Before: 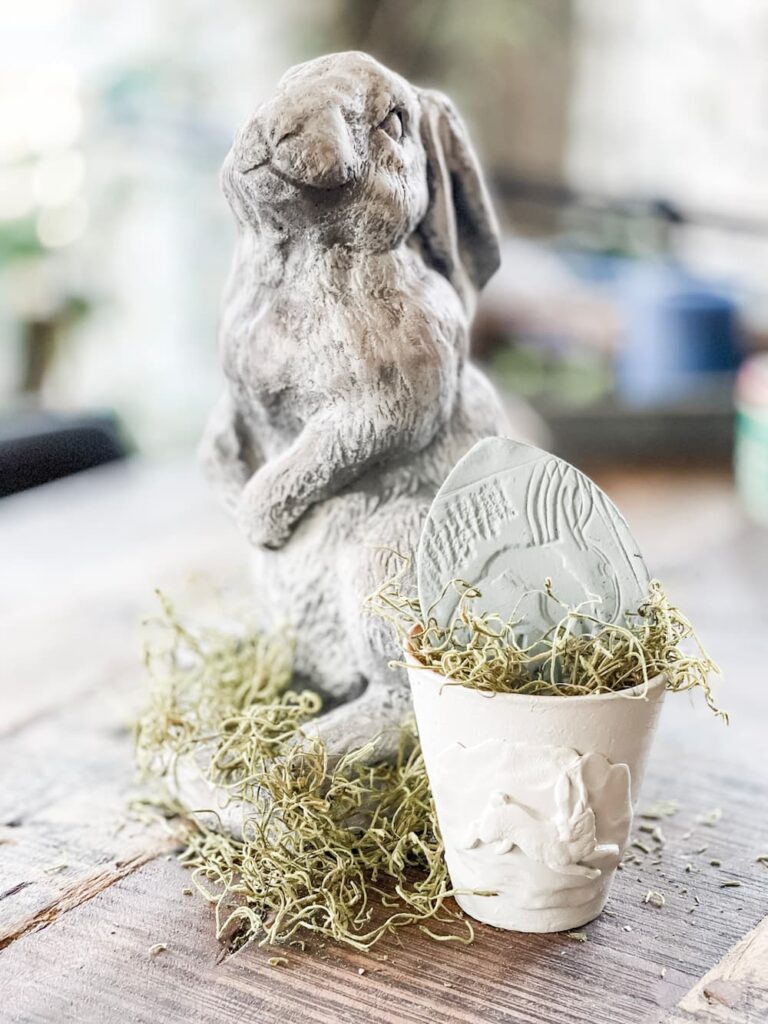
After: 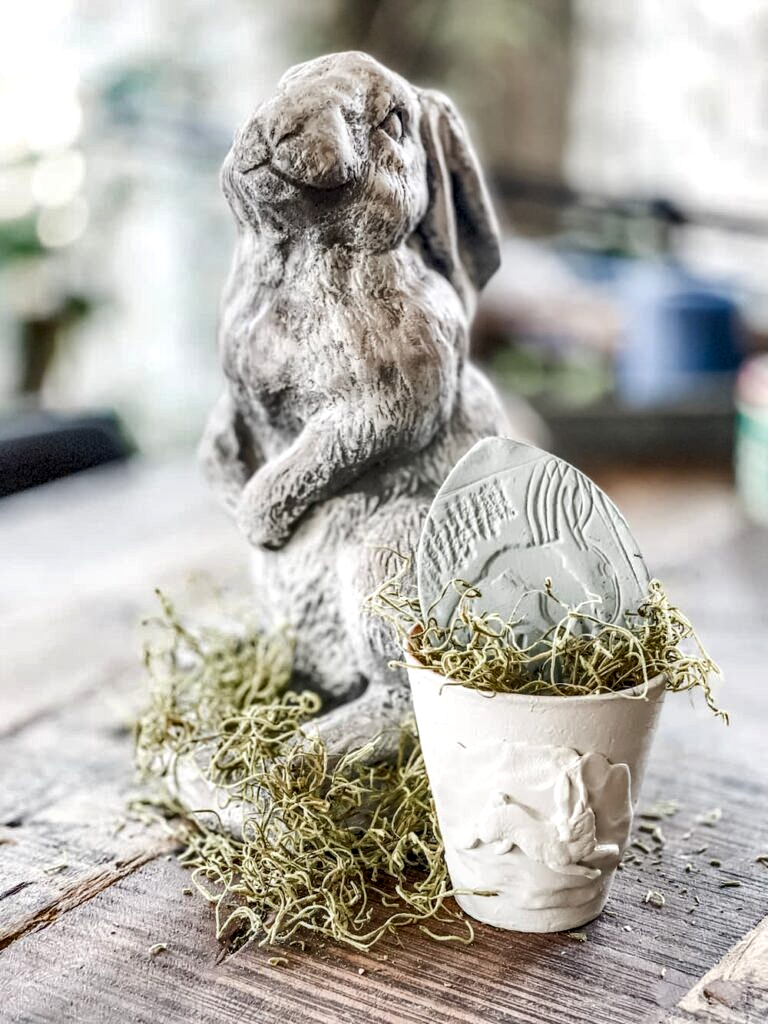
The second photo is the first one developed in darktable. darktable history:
shadows and highlights: shadows 60, soften with gaussian
local contrast: detail 144%
white balance: emerald 1
